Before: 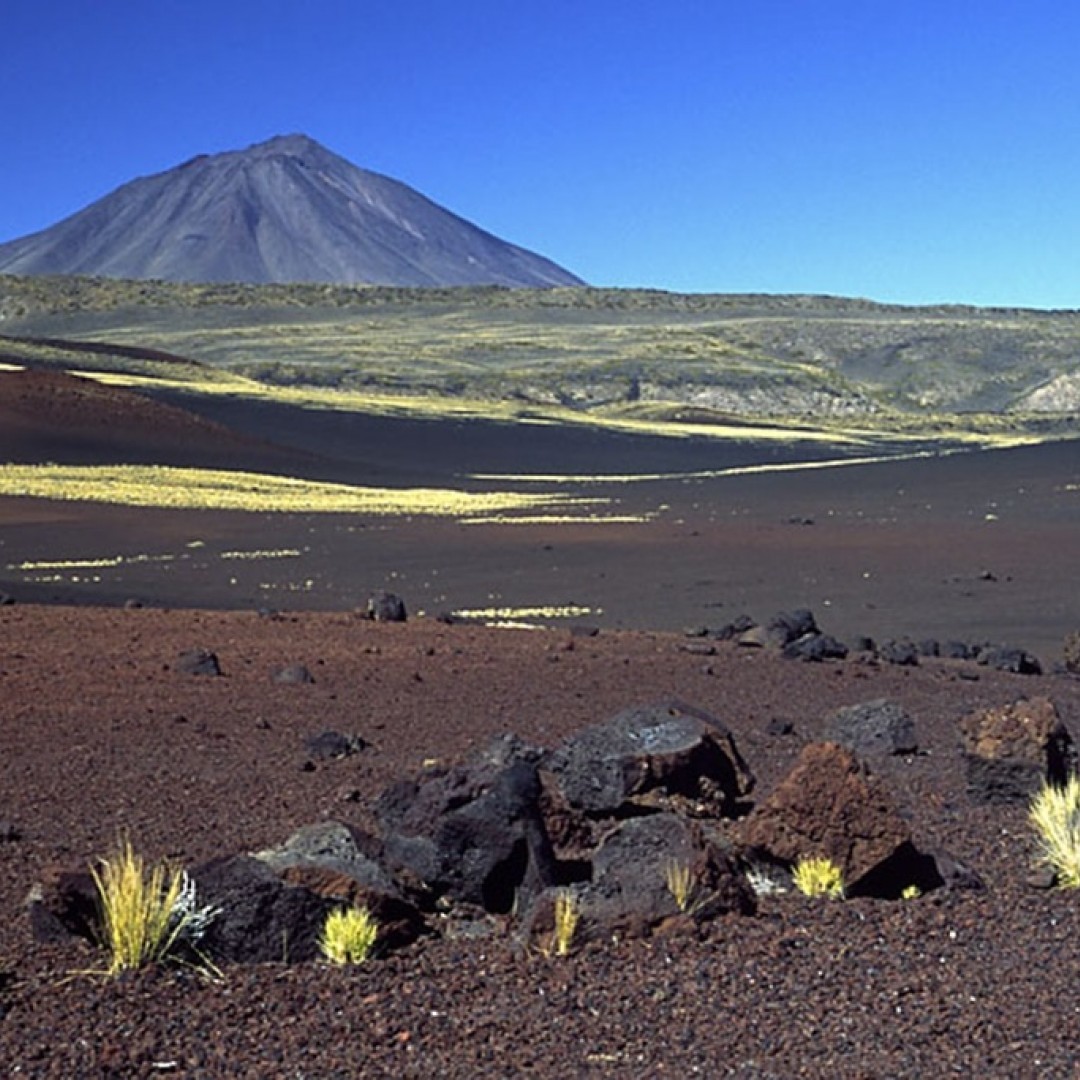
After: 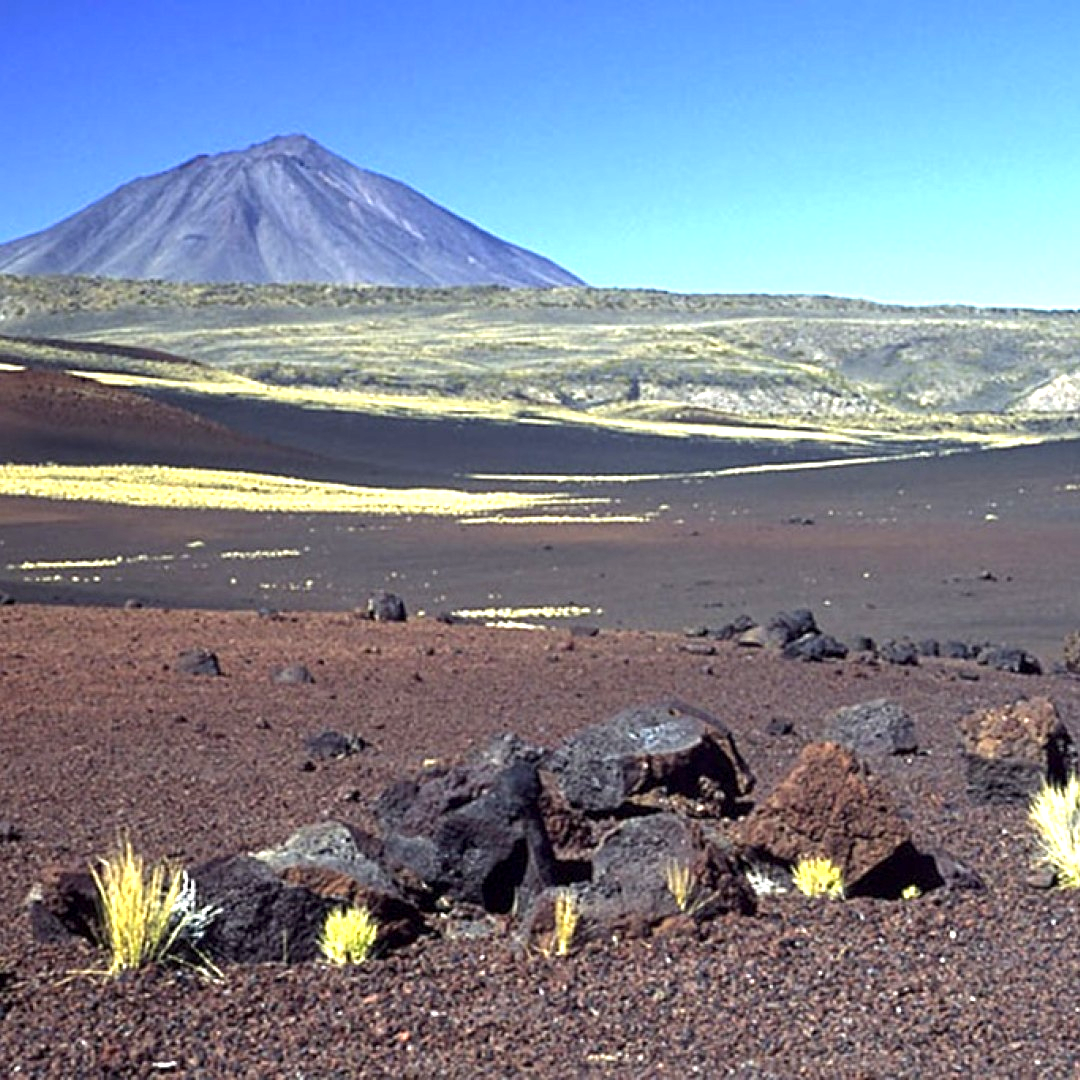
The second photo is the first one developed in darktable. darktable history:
local contrast: highlights 106%, shadows 102%, detail 119%, midtone range 0.2
exposure: black level correction 0, exposure 1 EV, compensate highlight preservation false
